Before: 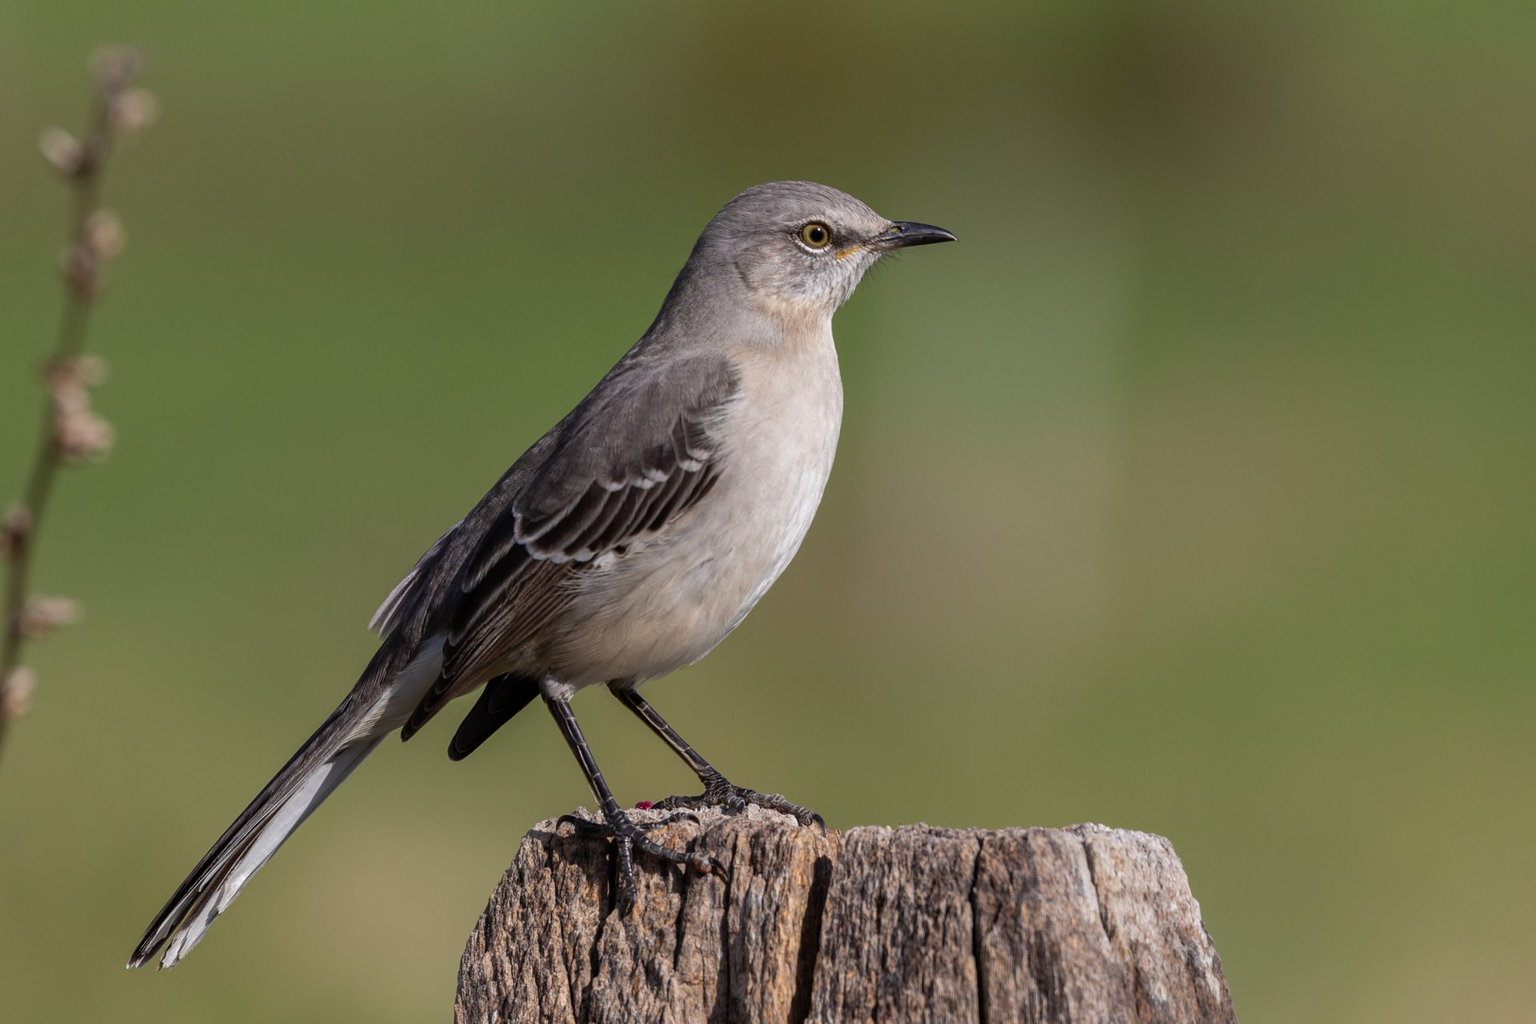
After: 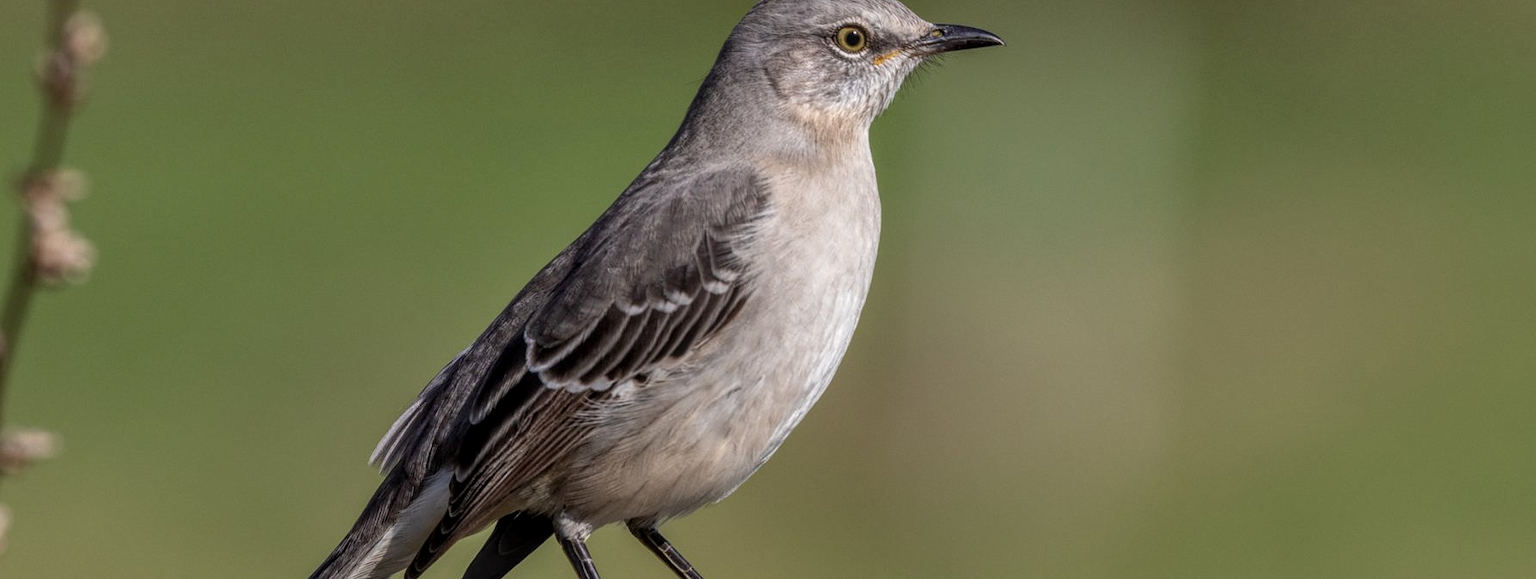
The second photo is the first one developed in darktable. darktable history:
crop: left 1.751%, top 19.512%, right 5.499%, bottom 28.046%
local contrast: highlights 76%, shadows 55%, detail 176%, midtone range 0.206
shadows and highlights: shadows 47.14, highlights -42.16, soften with gaussian
